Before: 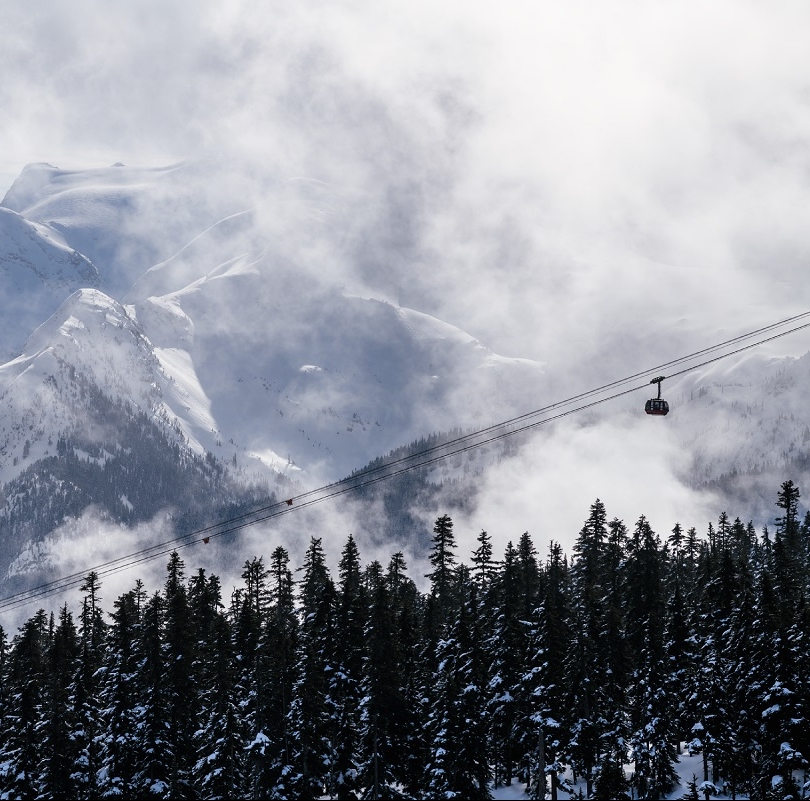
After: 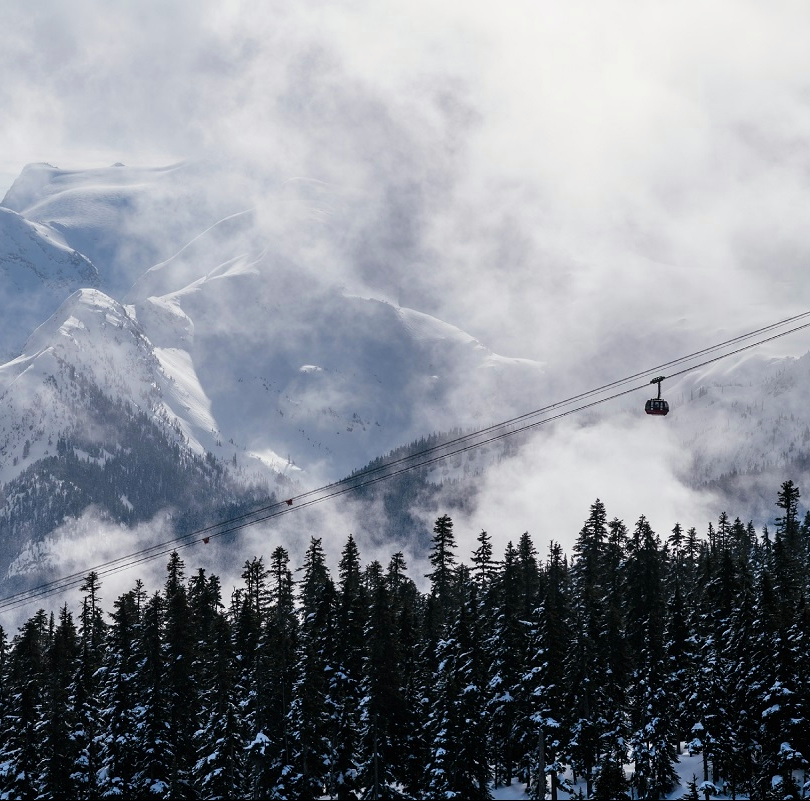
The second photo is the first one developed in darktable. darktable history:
color calibration: output R [0.972, 0.068, -0.094, 0], output G [-0.178, 1.216, -0.086, 0], output B [0.095, -0.136, 0.98, 0], illuminant same as pipeline (D50), adaptation none (bypass), x 0.333, y 0.334, temperature 5009.42 K
